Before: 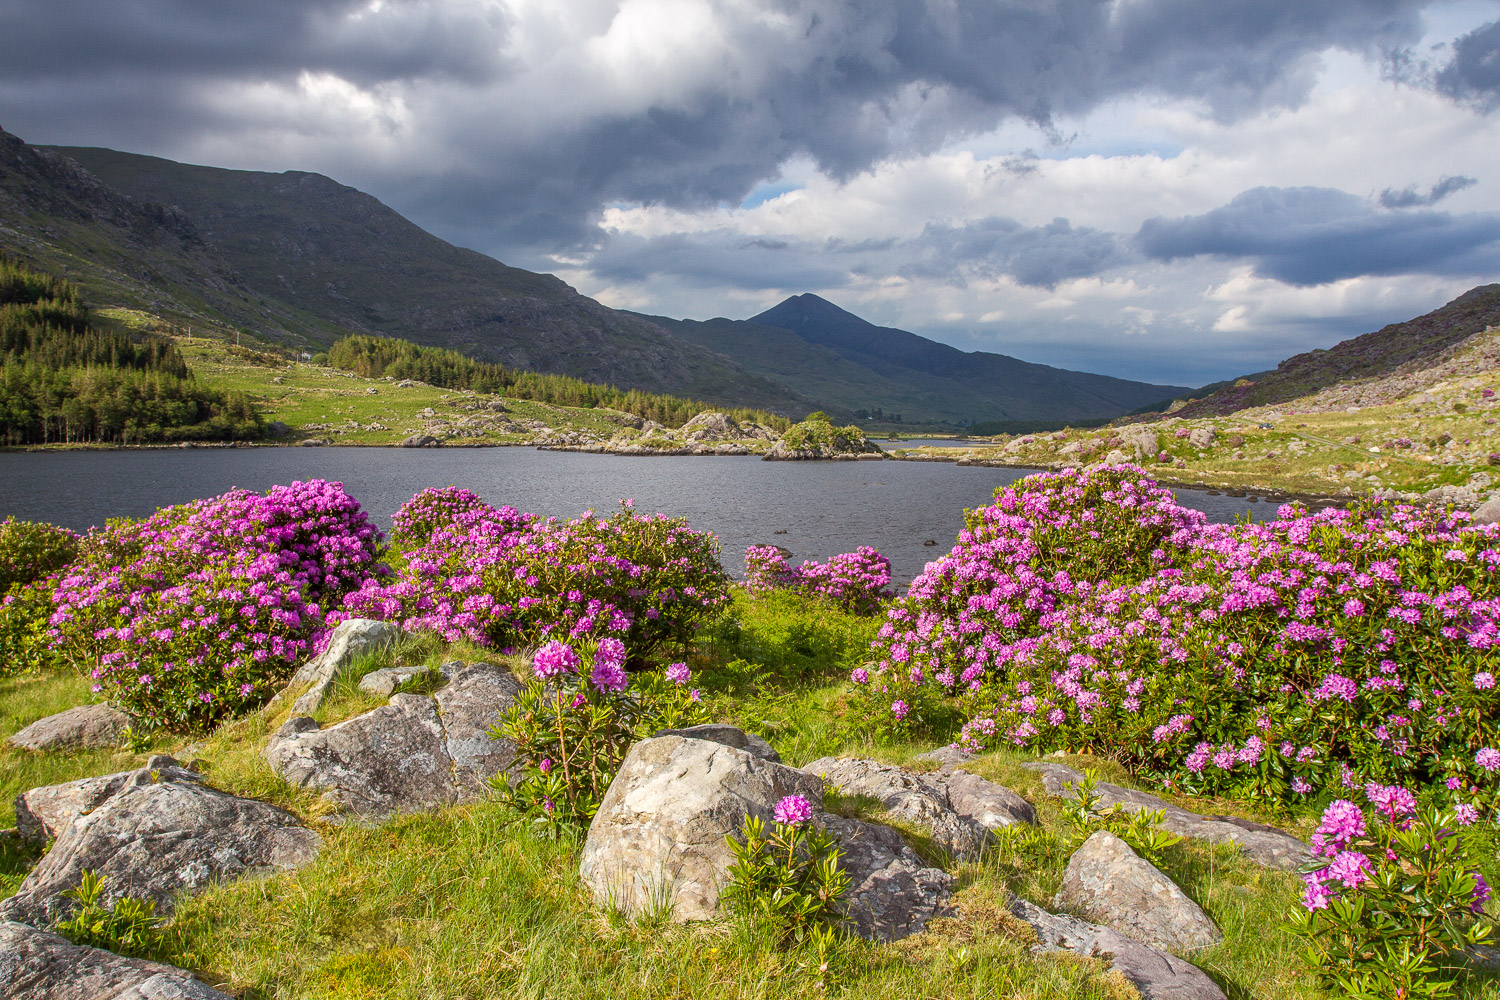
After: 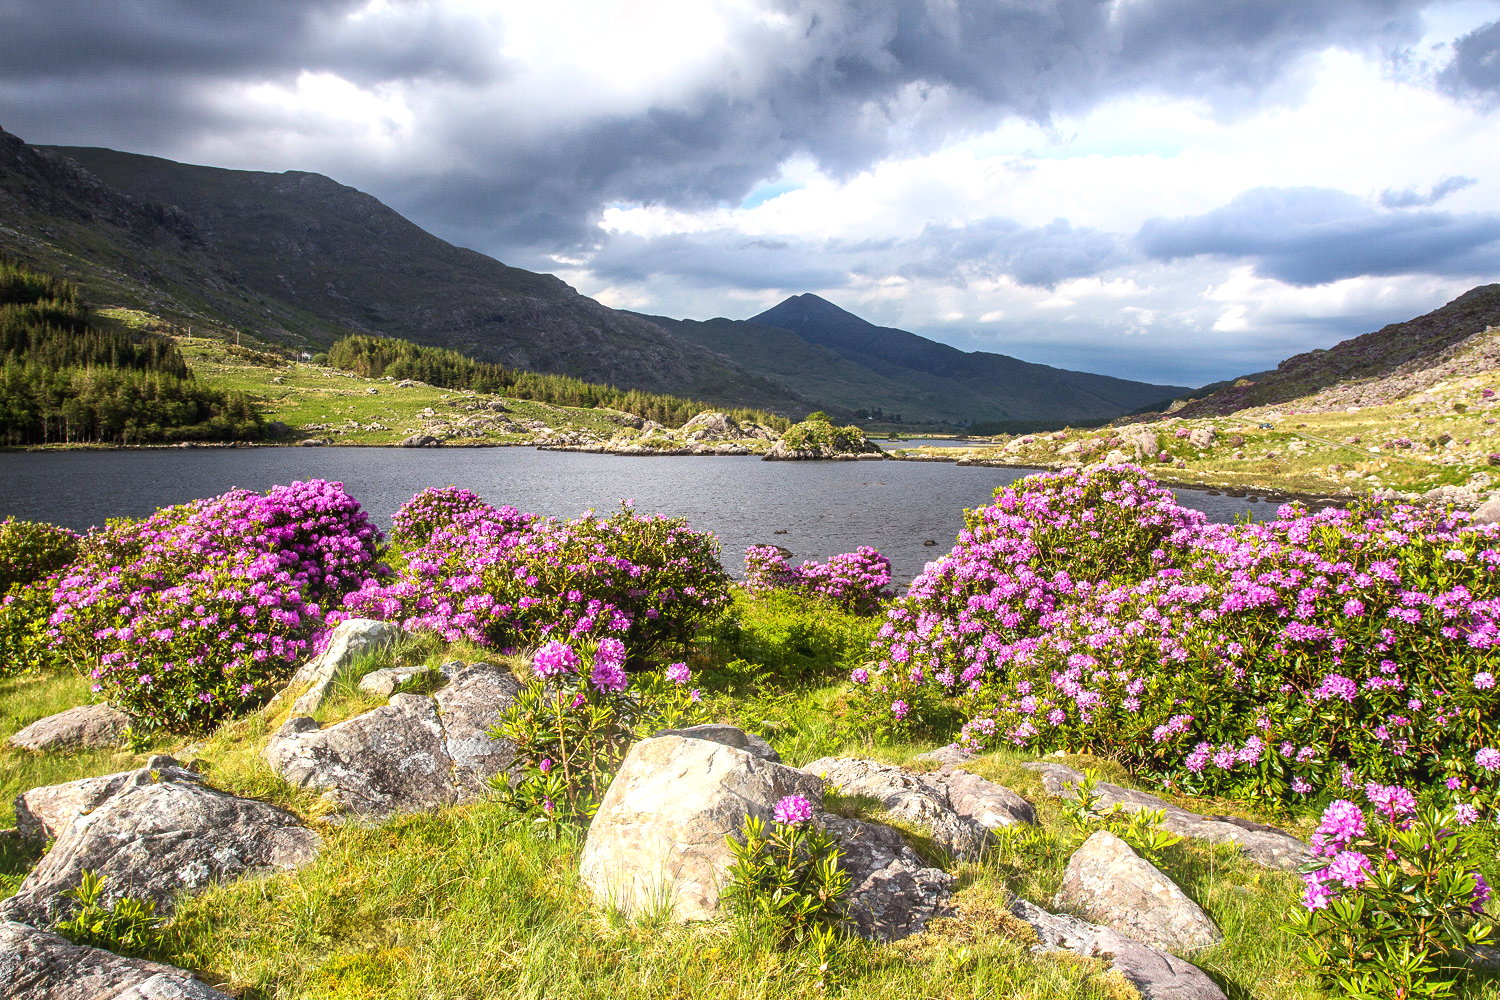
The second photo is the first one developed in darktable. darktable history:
bloom: size 9%, threshold 100%, strength 7%
tone equalizer: -8 EV -0.75 EV, -7 EV -0.7 EV, -6 EV -0.6 EV, -5 EV -0.4 EV, -3 EV 0.4 EV, -2 EV 0.6 EV, -1 EV 0.7 EV, +0 EV 0.75 EV, edges refinement/feathering 500, mask exposure compensation -1.57 EV, preserve details no
